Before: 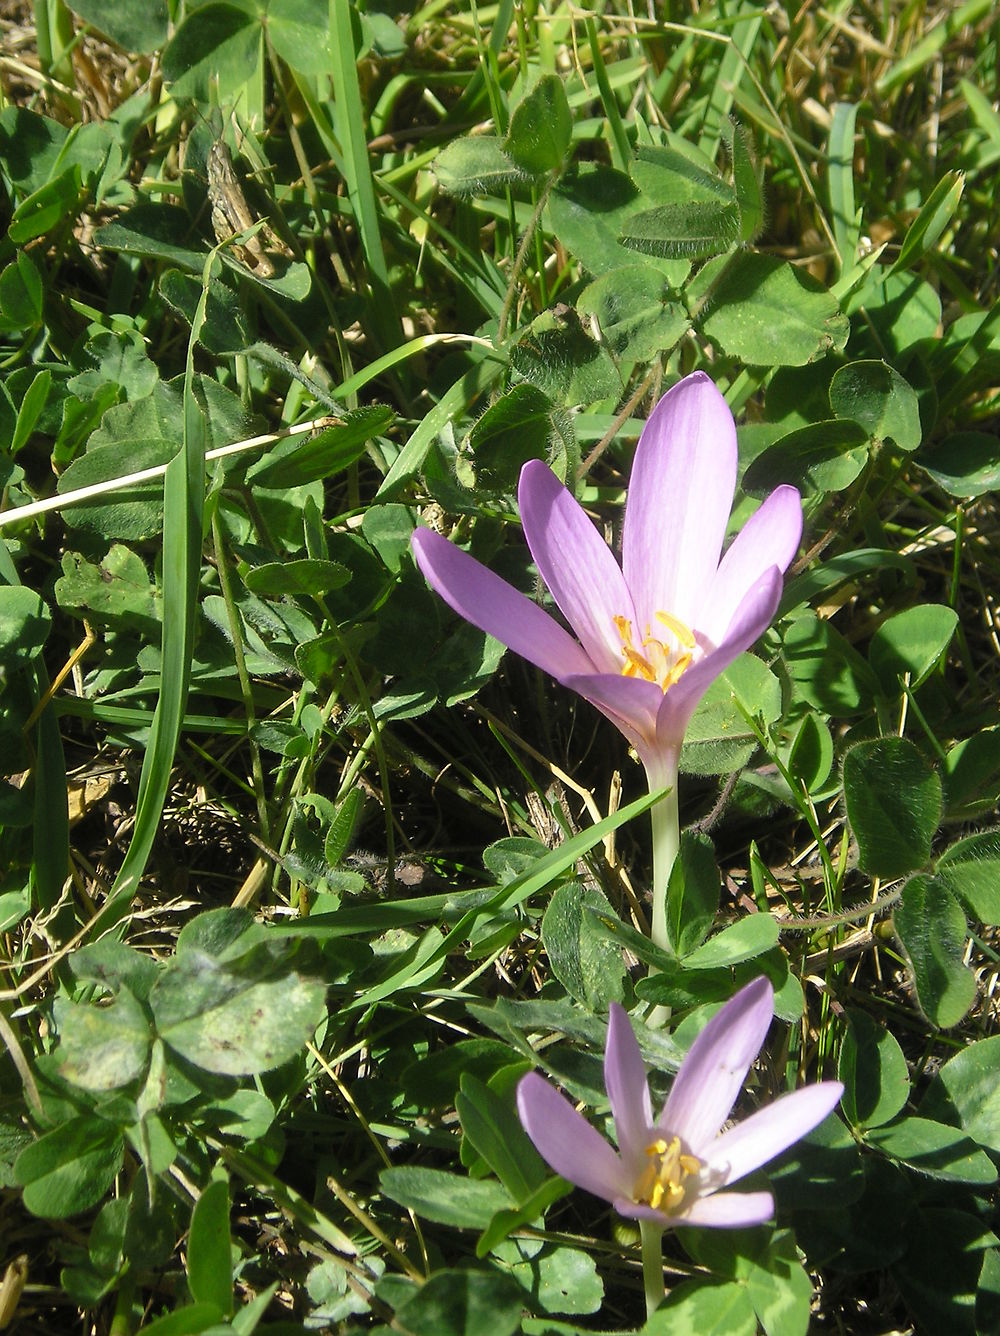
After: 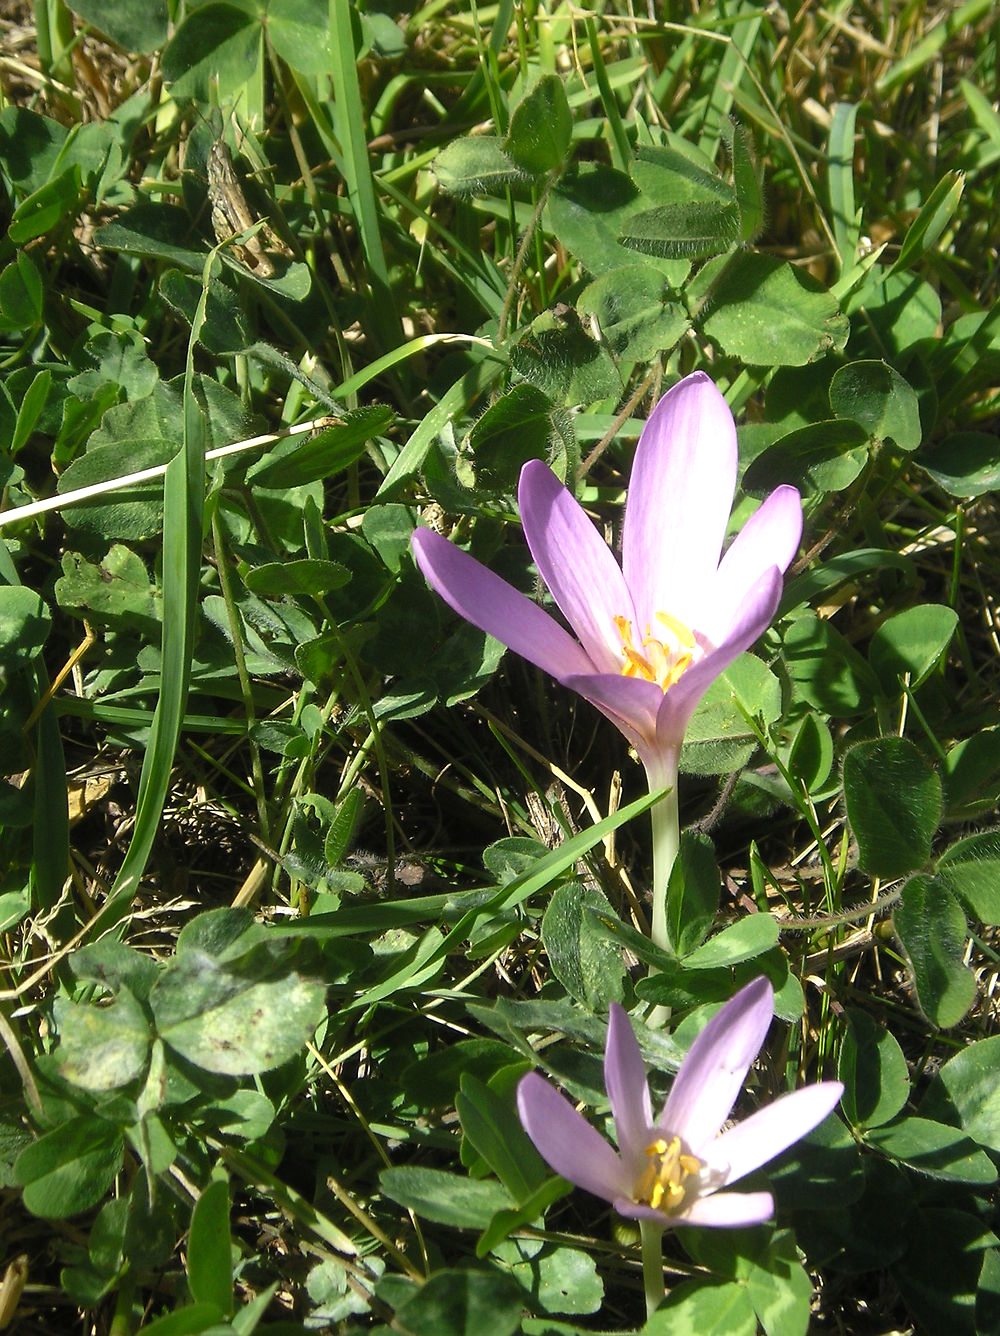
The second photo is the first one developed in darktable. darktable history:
tone equalizer: -8 EV -0.001 EV, -7 EV 0.002 EV, -6 EV -0.004 EV, -5 EV -0.005 EV, -4 EV -0.073 EV, -3 EV -0.202 EV, -2 EV -0.281 EV, -1 EV 0.1 EV, +0 EV 0.312 EV
